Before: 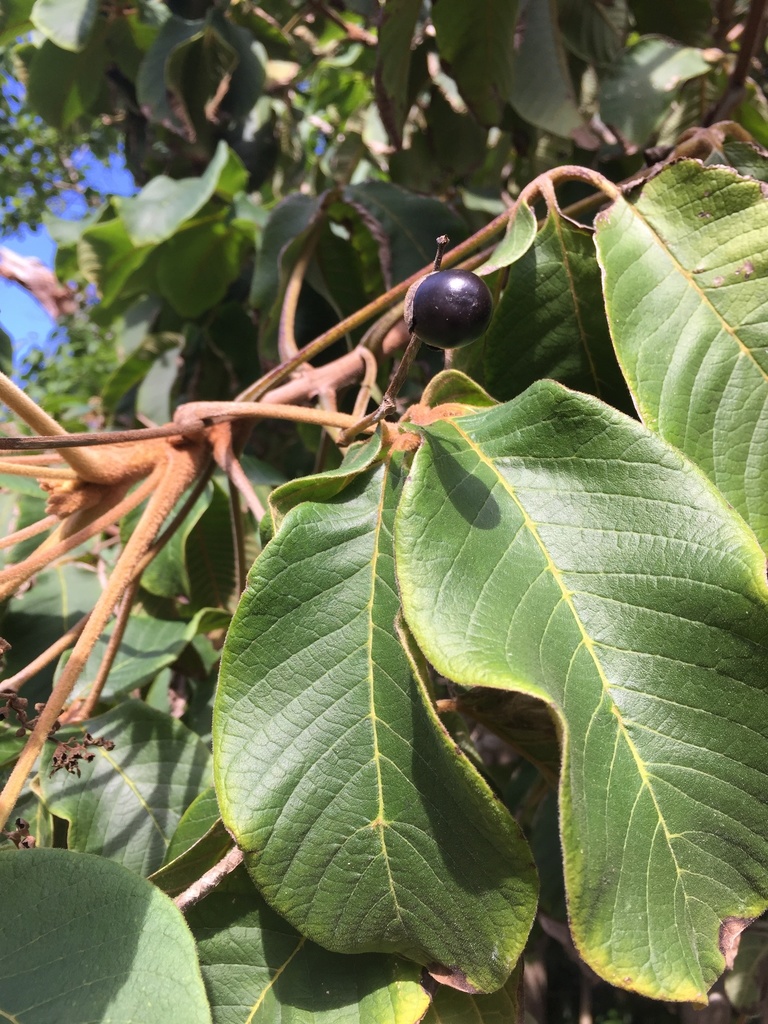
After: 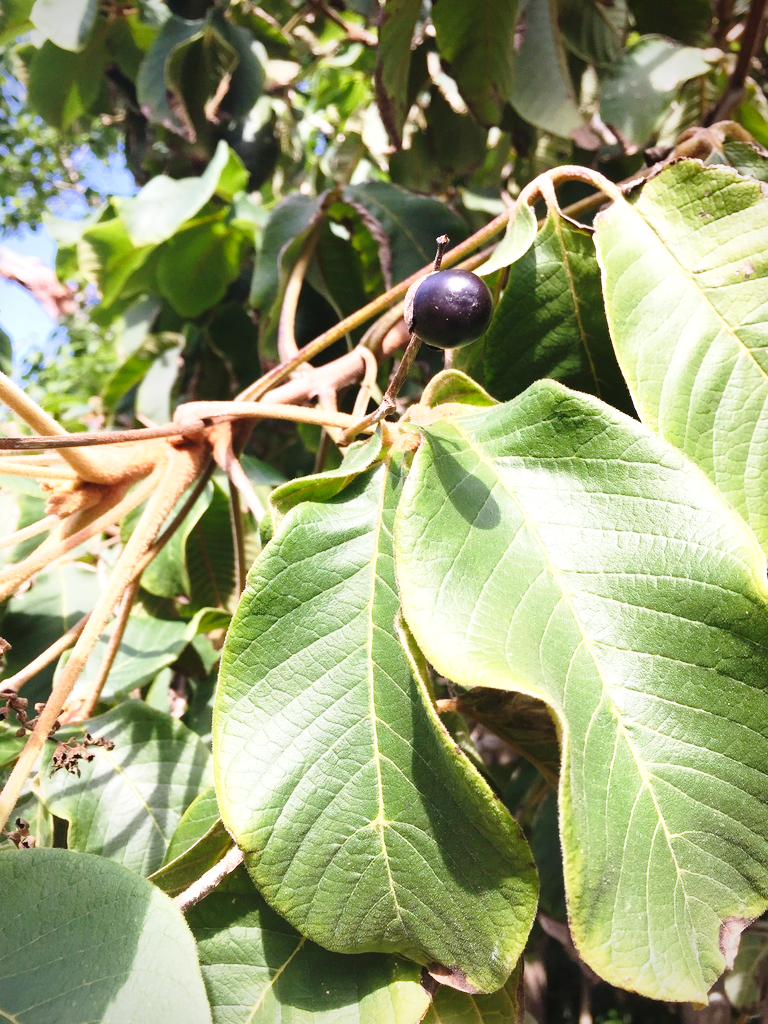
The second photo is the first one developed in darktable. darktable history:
base curve: curves: ch0 [(0, 0) (0.028, 0.03) (0.121, 0.232) (0.46, 0.748) (0.859, 0.968) (1, 1)], preserve colors none
vignetting: fall-off radius 60.89%, brightness -0.557, saturation -0.002
exposure: black level correction 0, exposure 0.499 EV, compensate exposure bias true, compensate highlight preservation false
